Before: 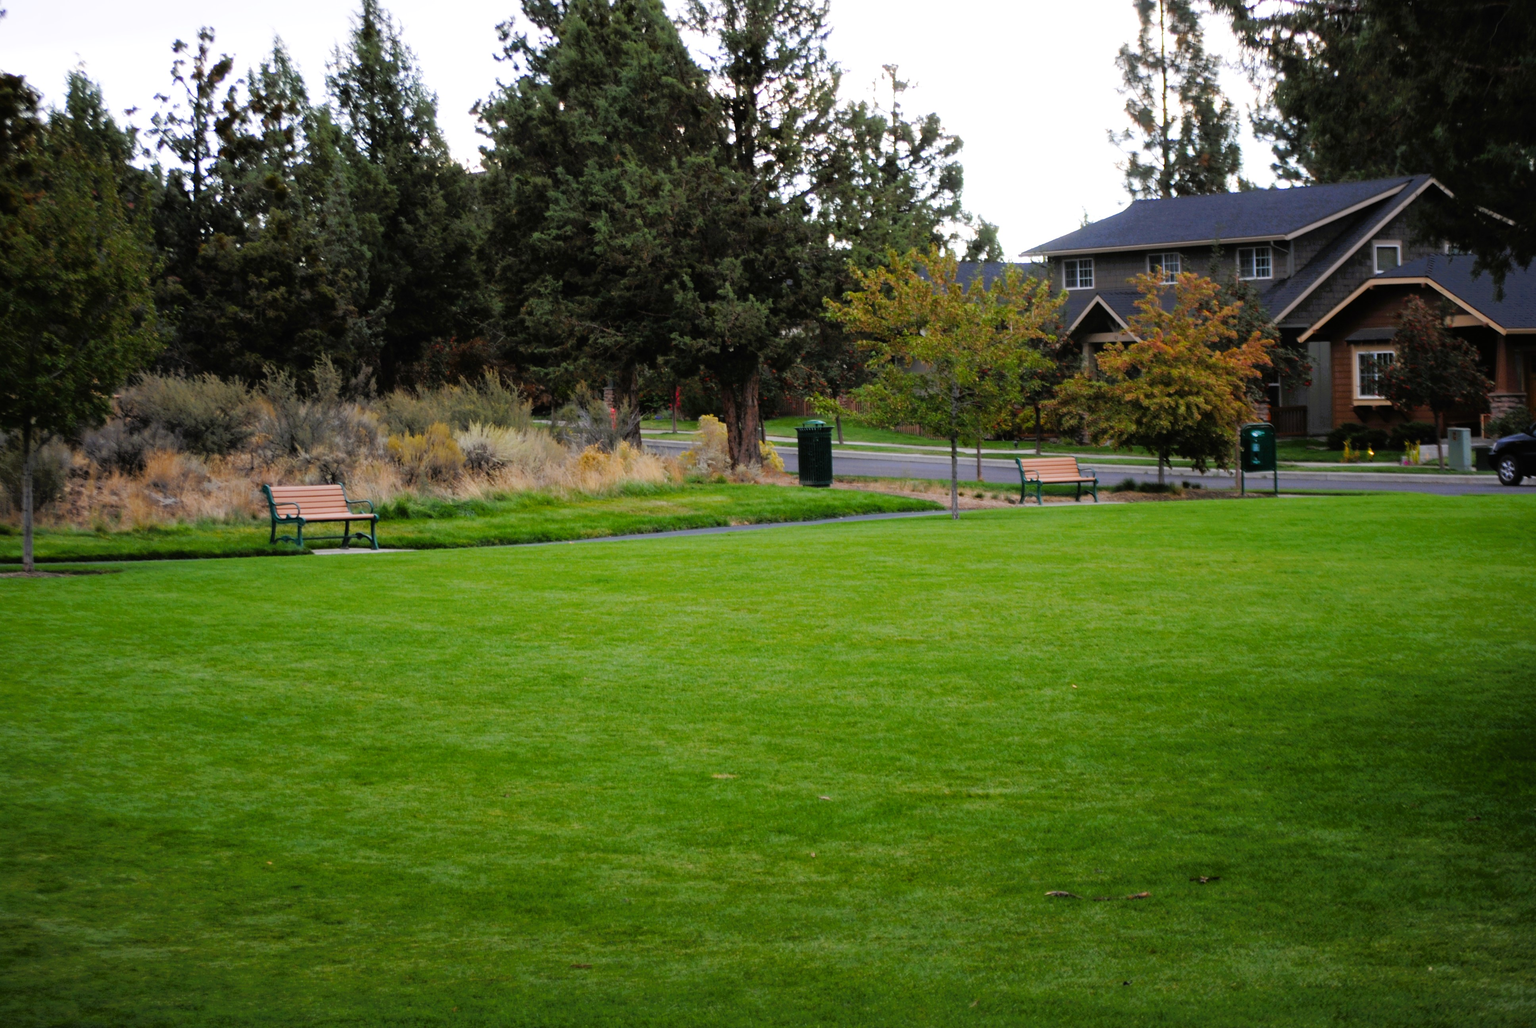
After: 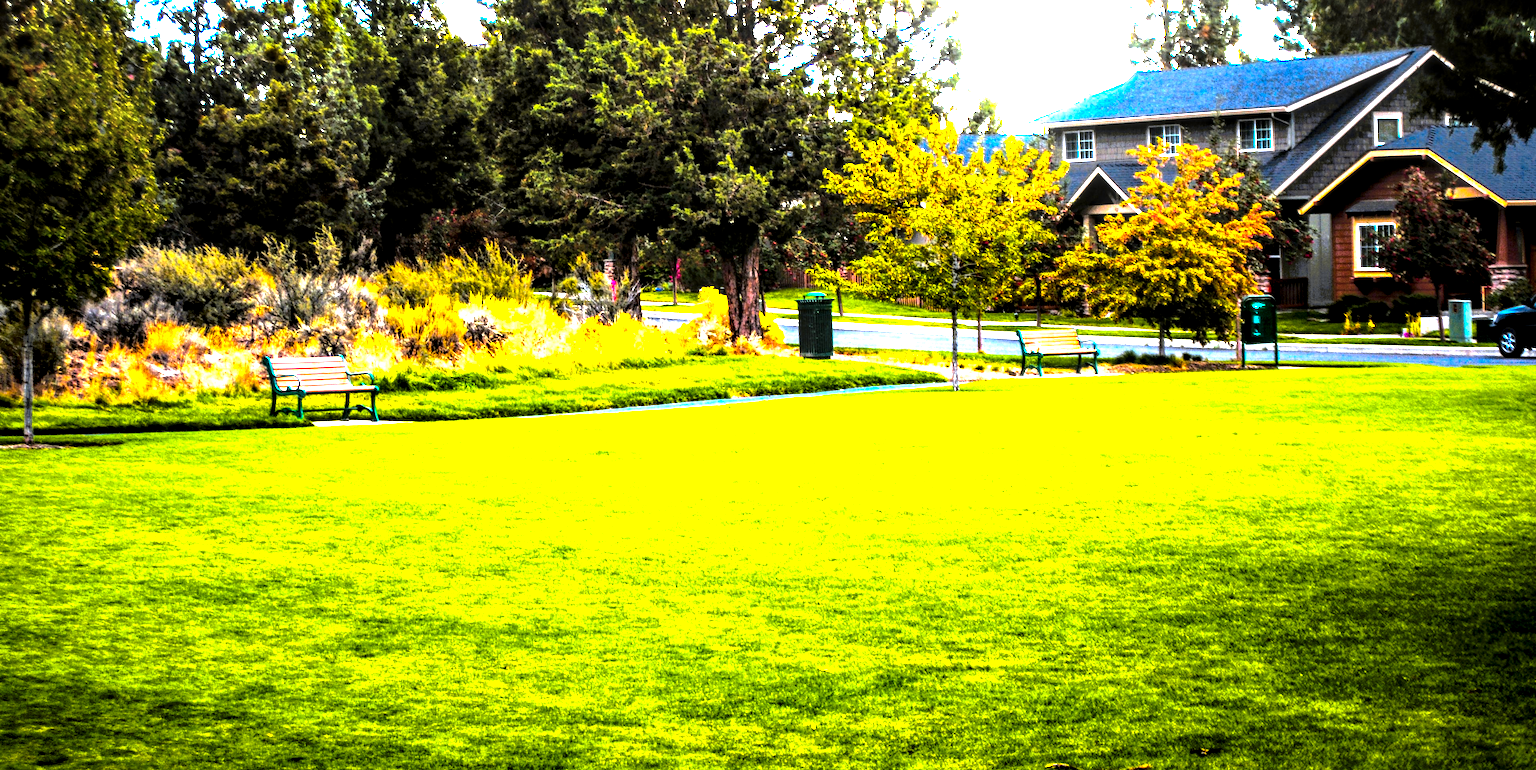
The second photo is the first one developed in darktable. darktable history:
exposure: exposure 0.77 EV, compensate highlight preservation false
crop and rotate: top 12.5%, bottom 12.5%
local contrast: detail 203%
white balance: red 0.986, blue 1.01
color balance rgb: linear chroma grading › highlights 100%, linear chroma grading › global chroma 23.41%, perceptual saturation grading › global saturation 35.38%, hue shift -10.68°, perceptual brilliance grading › highlights 47.25%, perceptual brilliance grading › mid-tones 22.2%, perceptual brilliance grading › shadows -5.93%
tone equalizer: -8 EV -0.417 EV, -7 EV -0.389 EV, -6 EV -0.333 EV, -5 EV -0.222 EV, -3 EV 0.222 EV, -2 EV 0.333 EV, -1 EV 0.389 EV, +0 EV 0.417 EV, edges refinement/feathering 500, mask exposure compensation -1.57 EV, preserve details no
